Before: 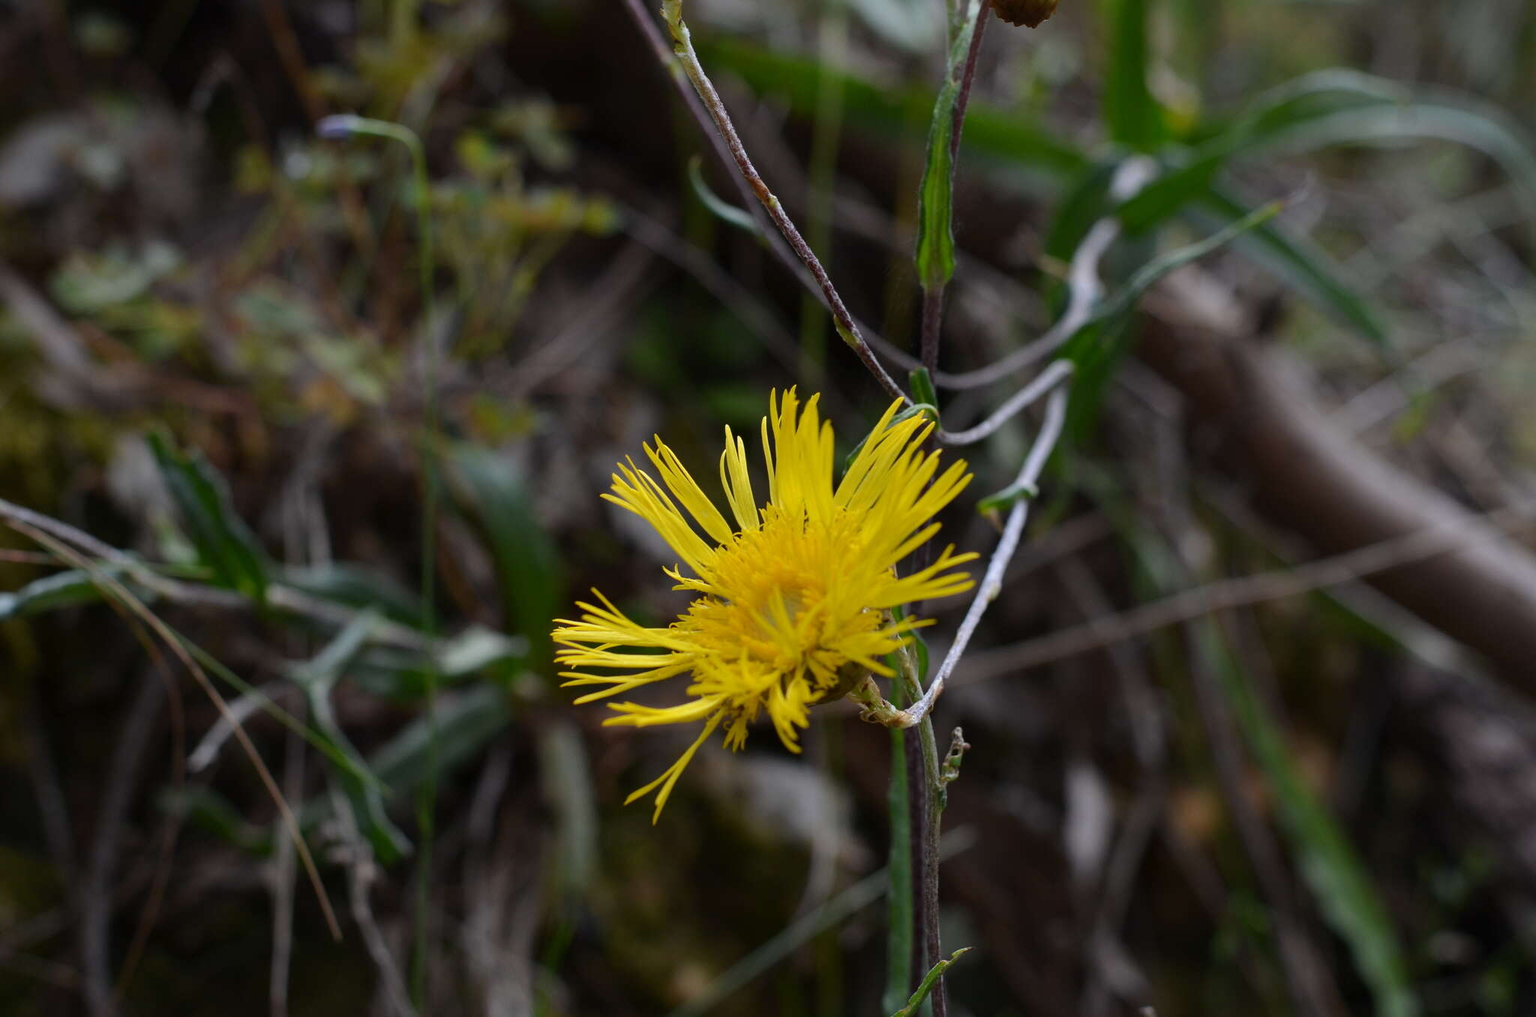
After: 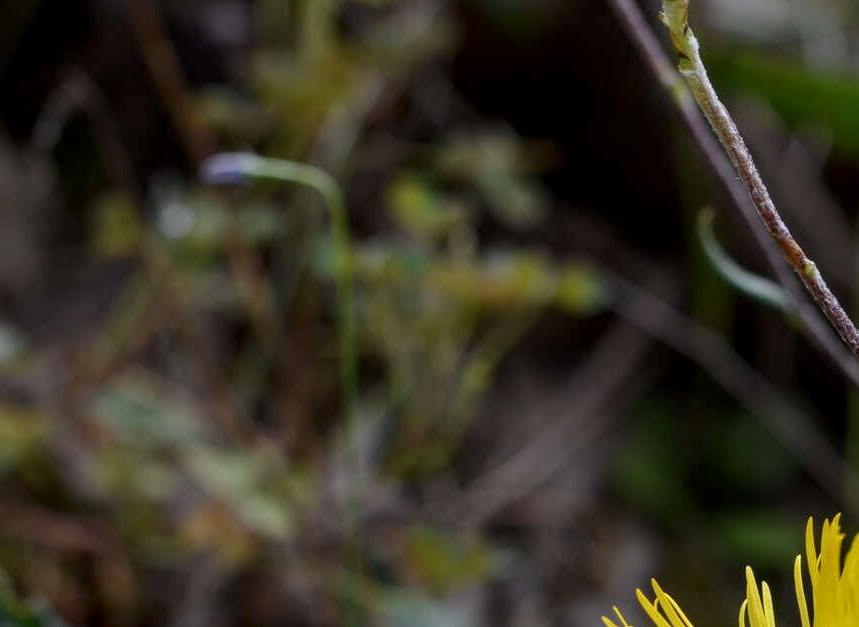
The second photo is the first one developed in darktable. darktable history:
local contrast: detail 130%
crop and rotate: left 10.817%, top 0.062%, right 47.194%, bottom 53.626%
